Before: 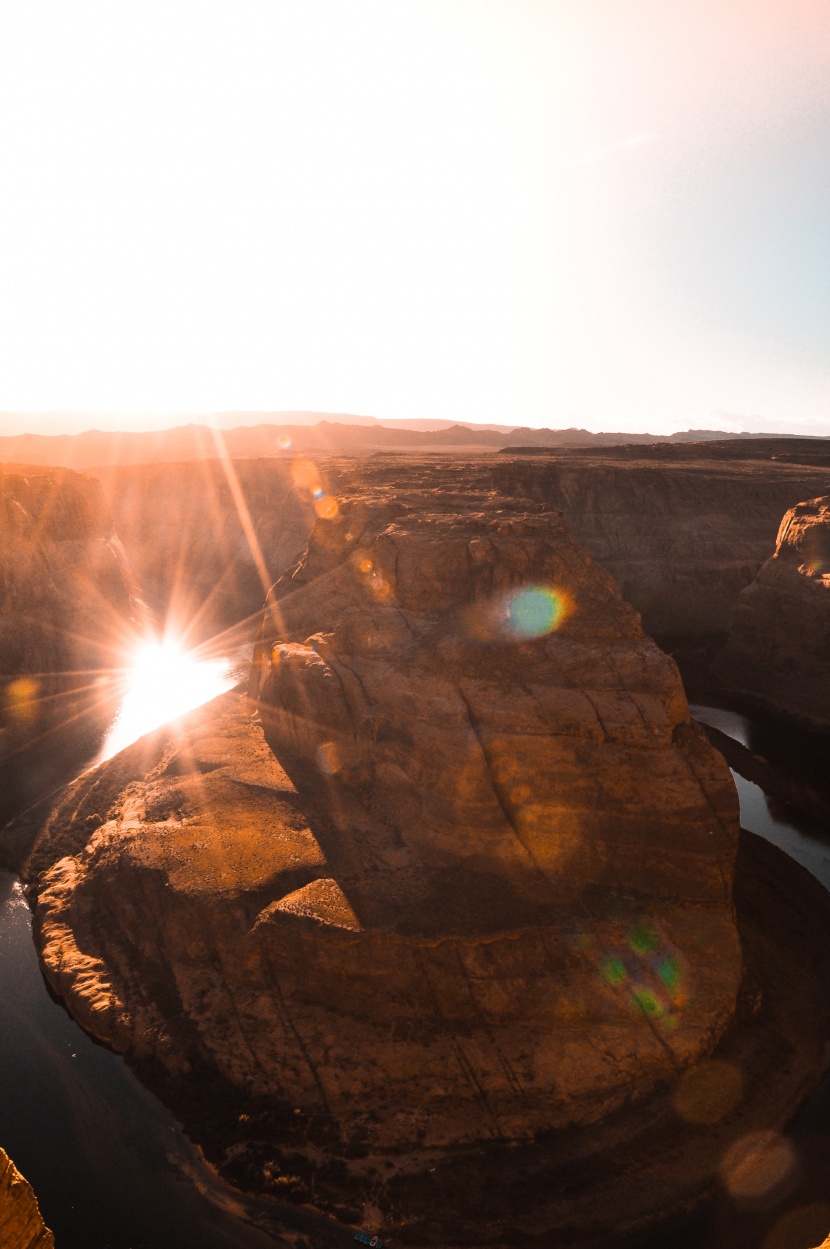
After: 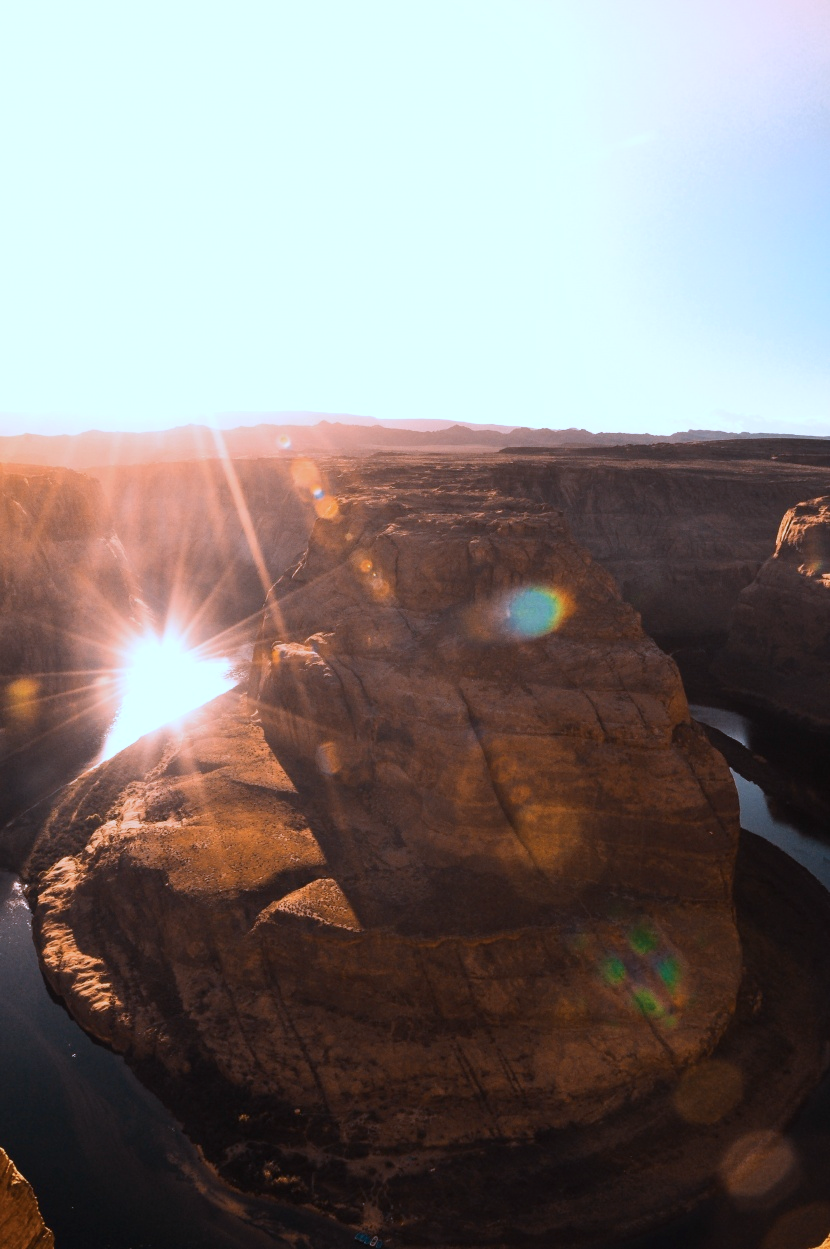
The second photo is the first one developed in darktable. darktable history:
color calibration: illuminant custom, x 0.388, y 0.387, temperature 3802.38 K, saturation algorithm version 1 (2020)
